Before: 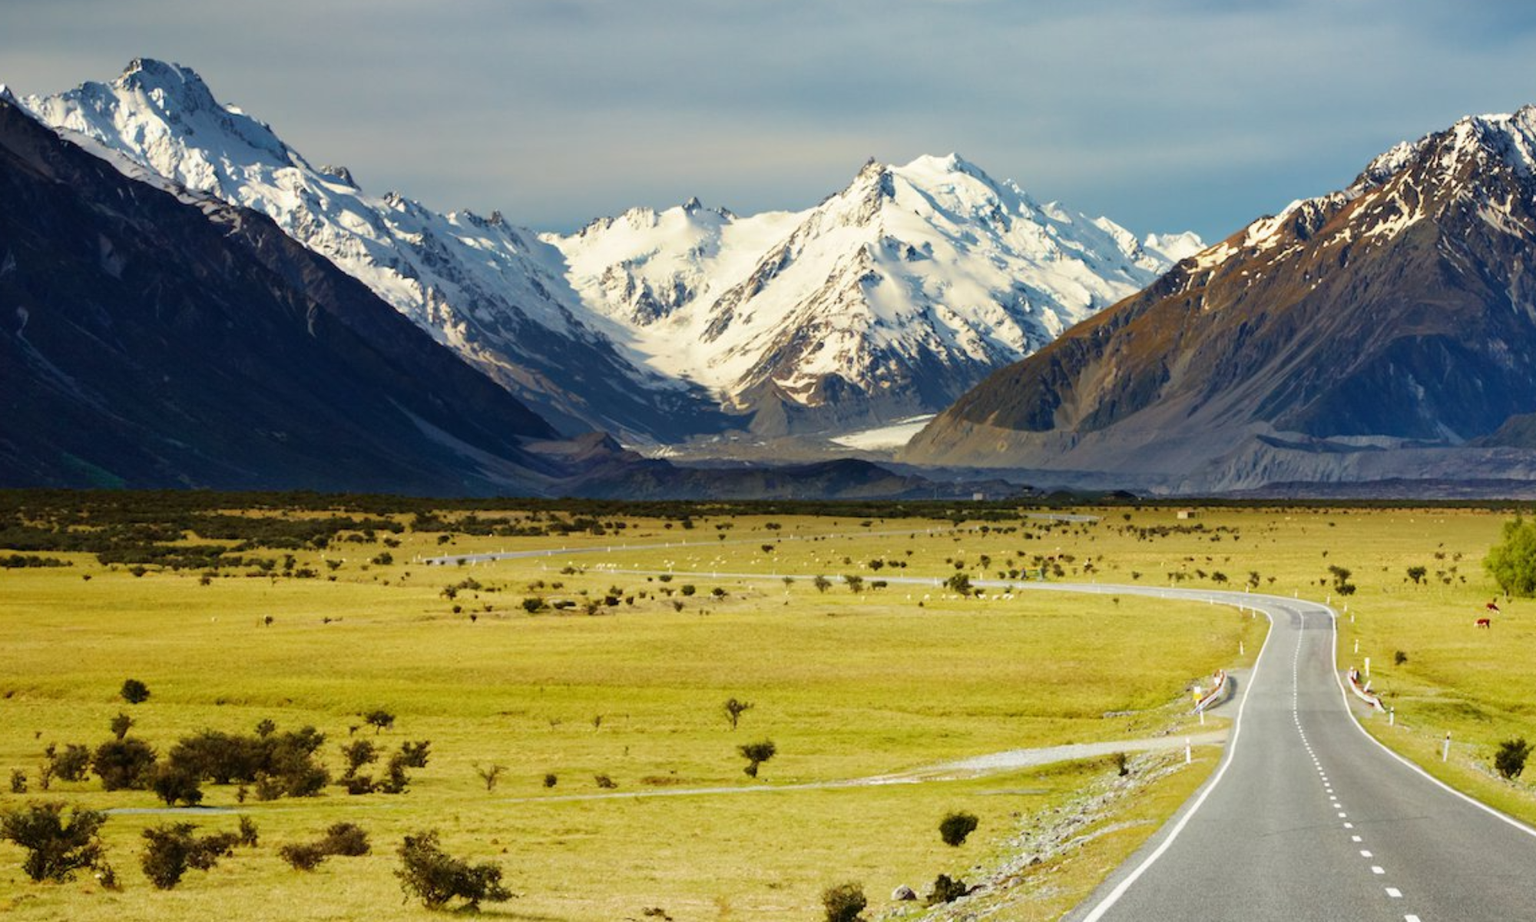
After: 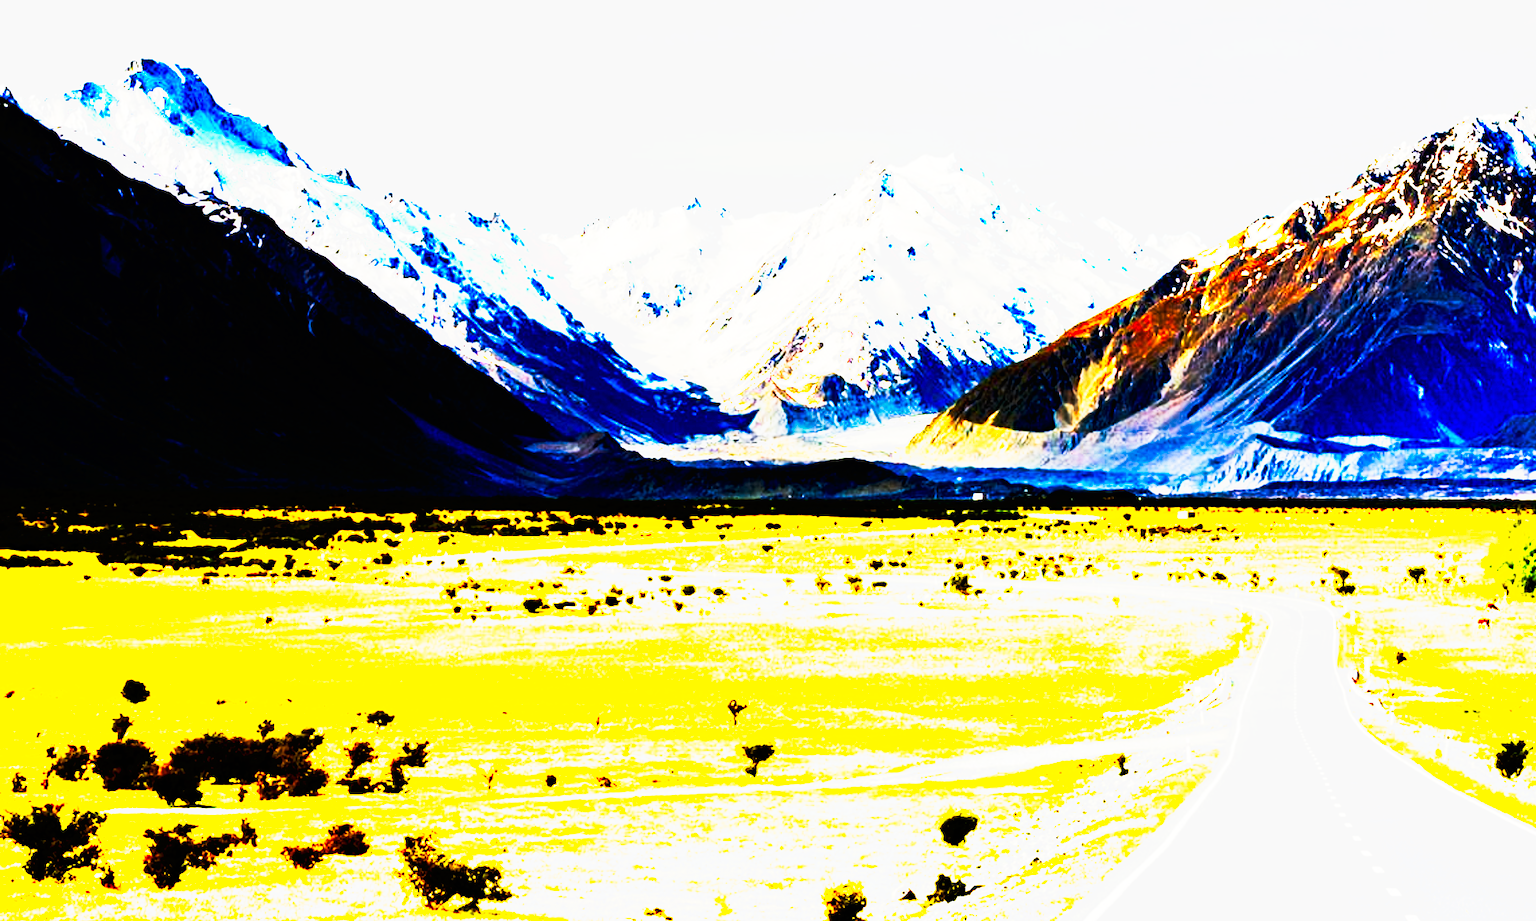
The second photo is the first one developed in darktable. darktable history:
rotate and perspective: crop left 0, crop top 0
tone curve: curves: ch0 [(0, 0) (0.003, 0.001) (0.011, 0.003) (0.025, 0.003) (0.044, 0.003) (0.069, 0.003) (0.1, 0.006) (0.136, 0.007) (0.177, 0.009) (0.224, 0.007) (0.277, 0.026) (0.335, 0.126) (0.399, 0.254) (0.468, 0.493) (0.543, 0.892) (0.623, 0.984) (0.709, 0.979) (0.801, 0.979) (0.898, 0.982) (1, 1)], preserve colors none
base curve: curves: ch0 [(0, 0) (0.028, 0.03) (0.121, 0.232) (0.46, 0.748) (0.859, 0.968) (1, 1)], preserve colors none
